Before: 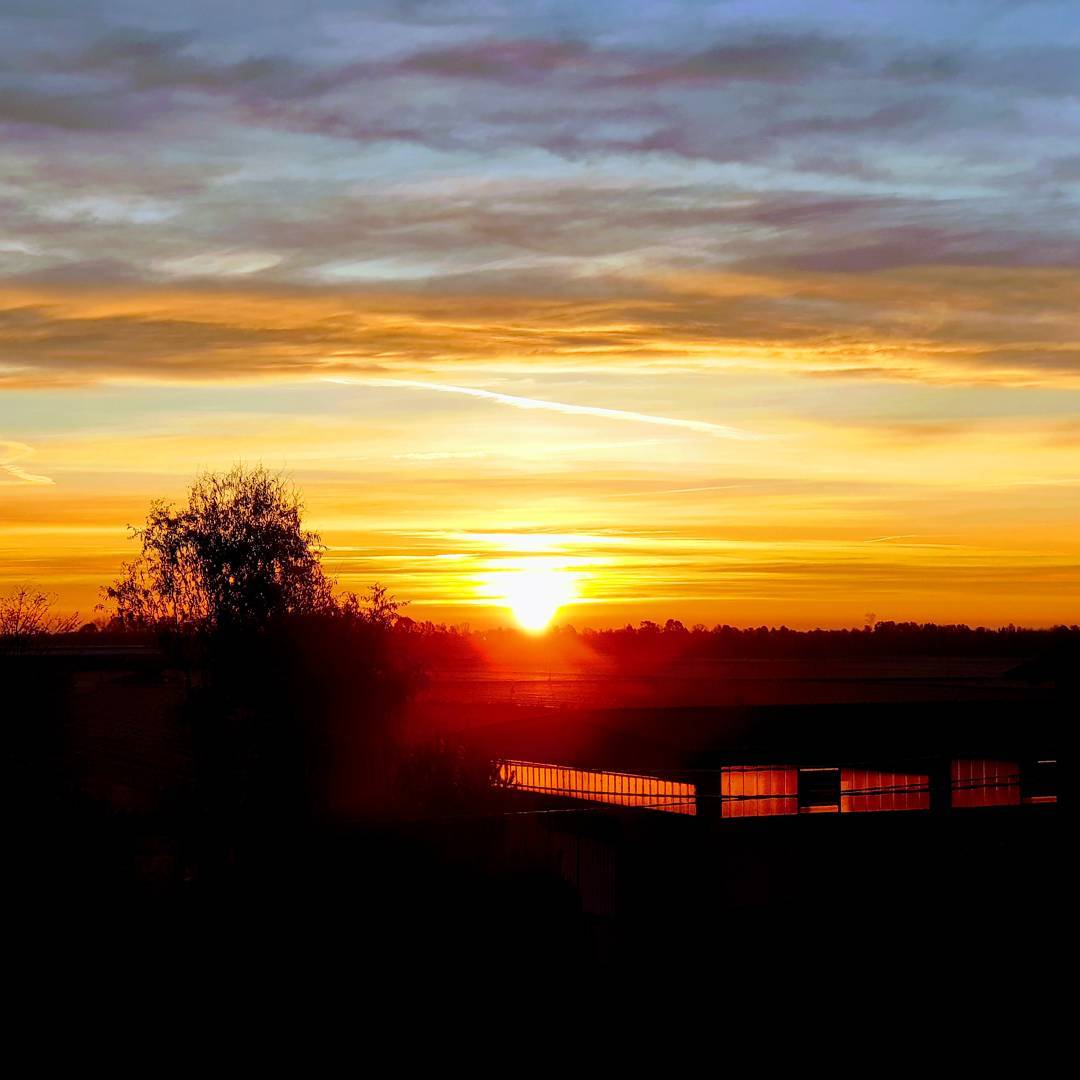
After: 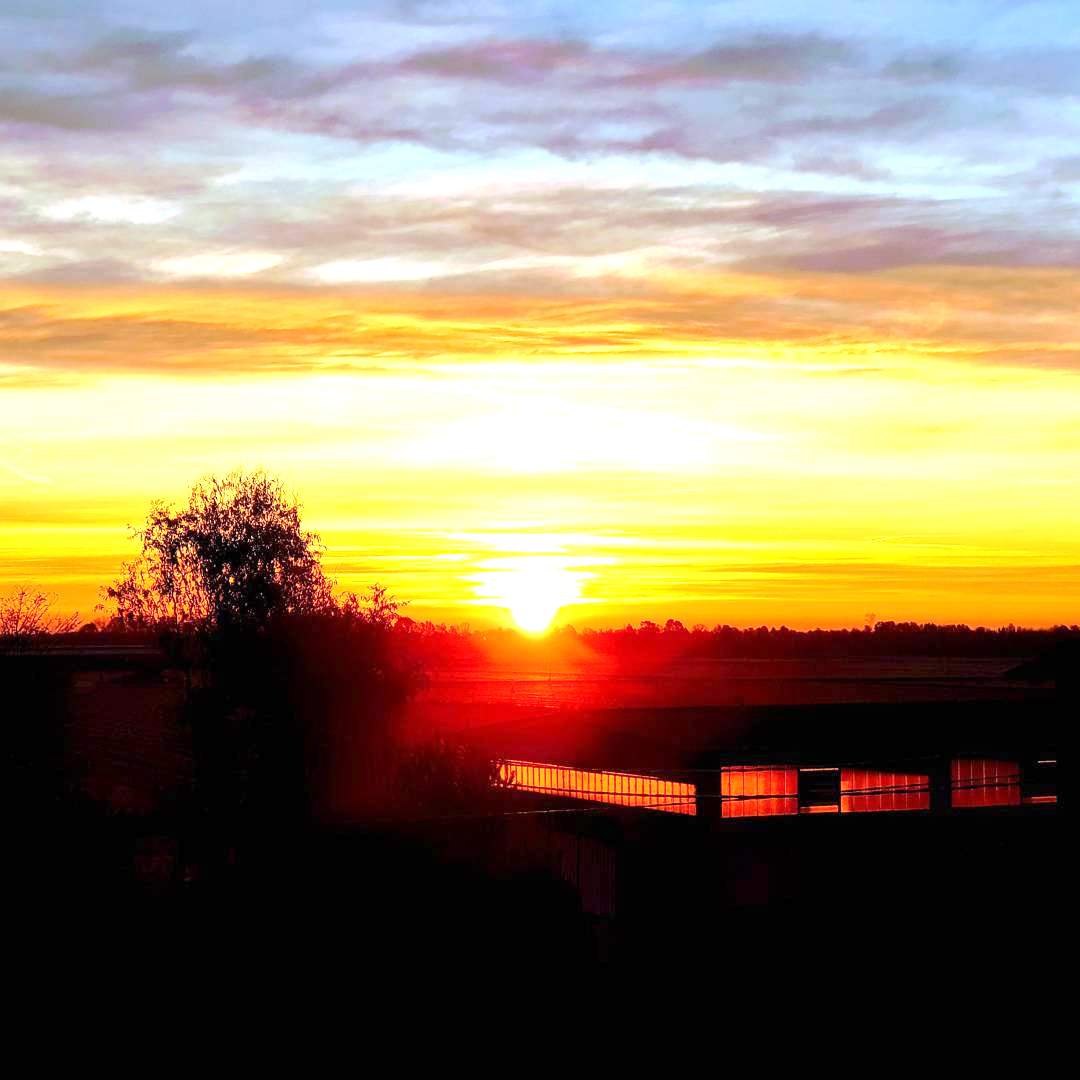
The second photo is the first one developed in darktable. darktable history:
exposure: exposure 1.233 EV, compensate highlight preservation false
